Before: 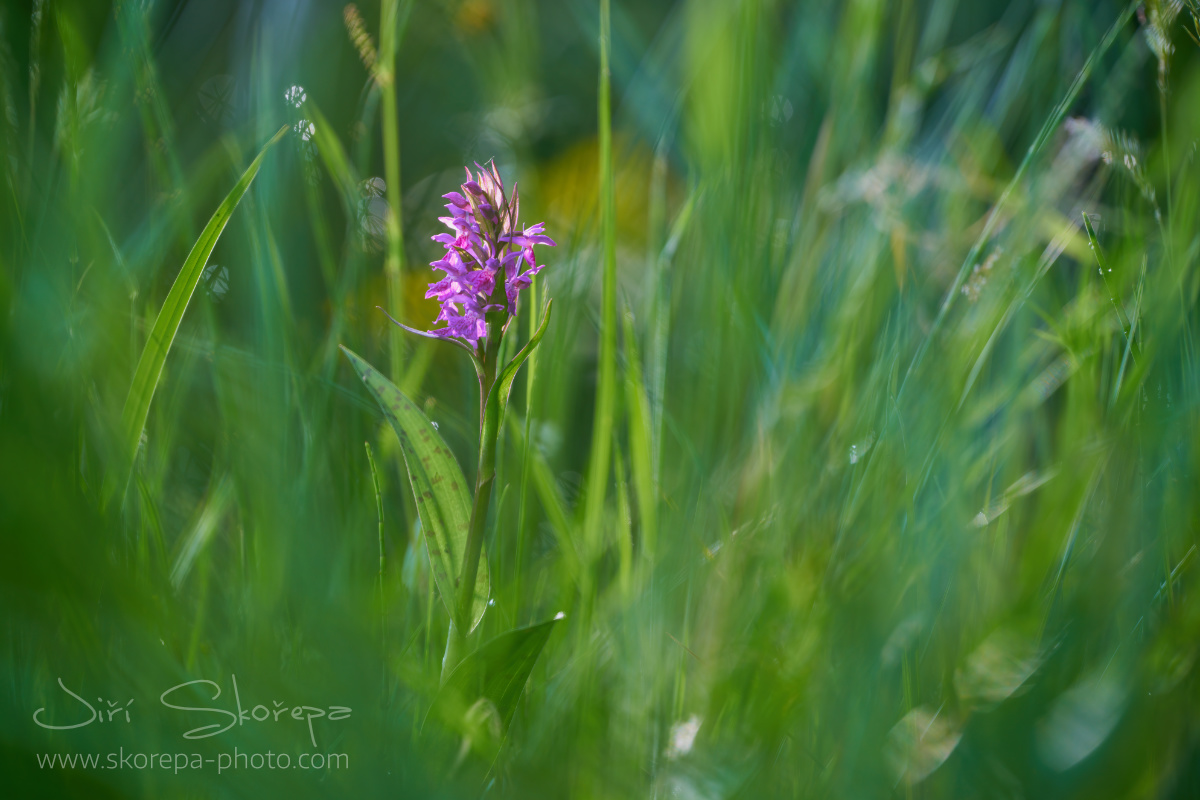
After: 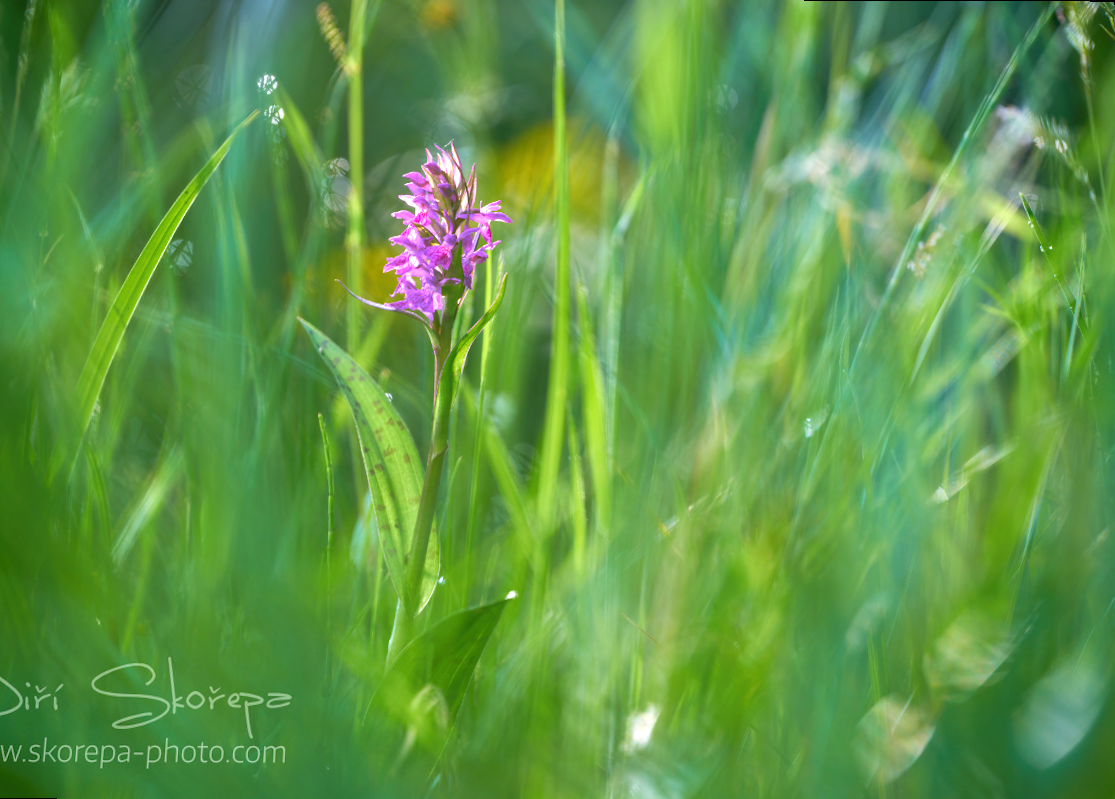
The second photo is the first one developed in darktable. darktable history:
rotate and perspective: rotation 0.215°, lens shift (vertical) -0.139, crop left 0.069, crop right 0.939, crop top 0.002, crop bottom 0.996
exposure: black level correction 0, exposure 0.877 EV, compensate exposure bias true, compensate highlight preservation false
